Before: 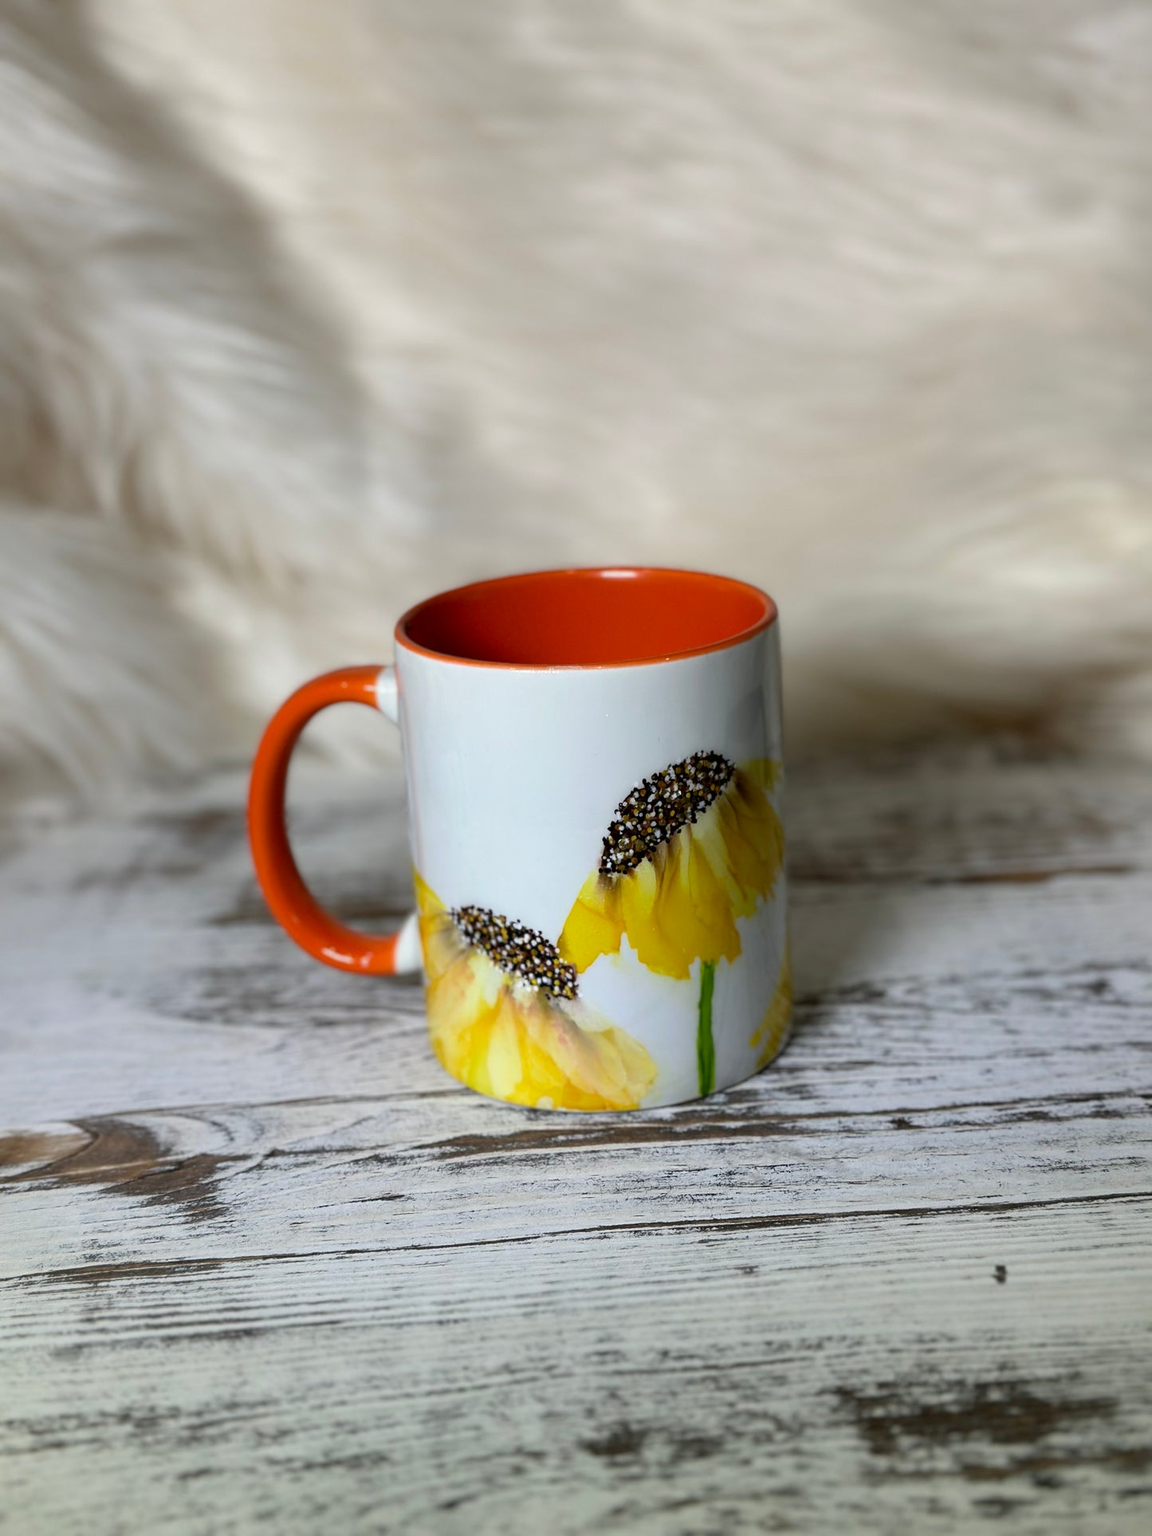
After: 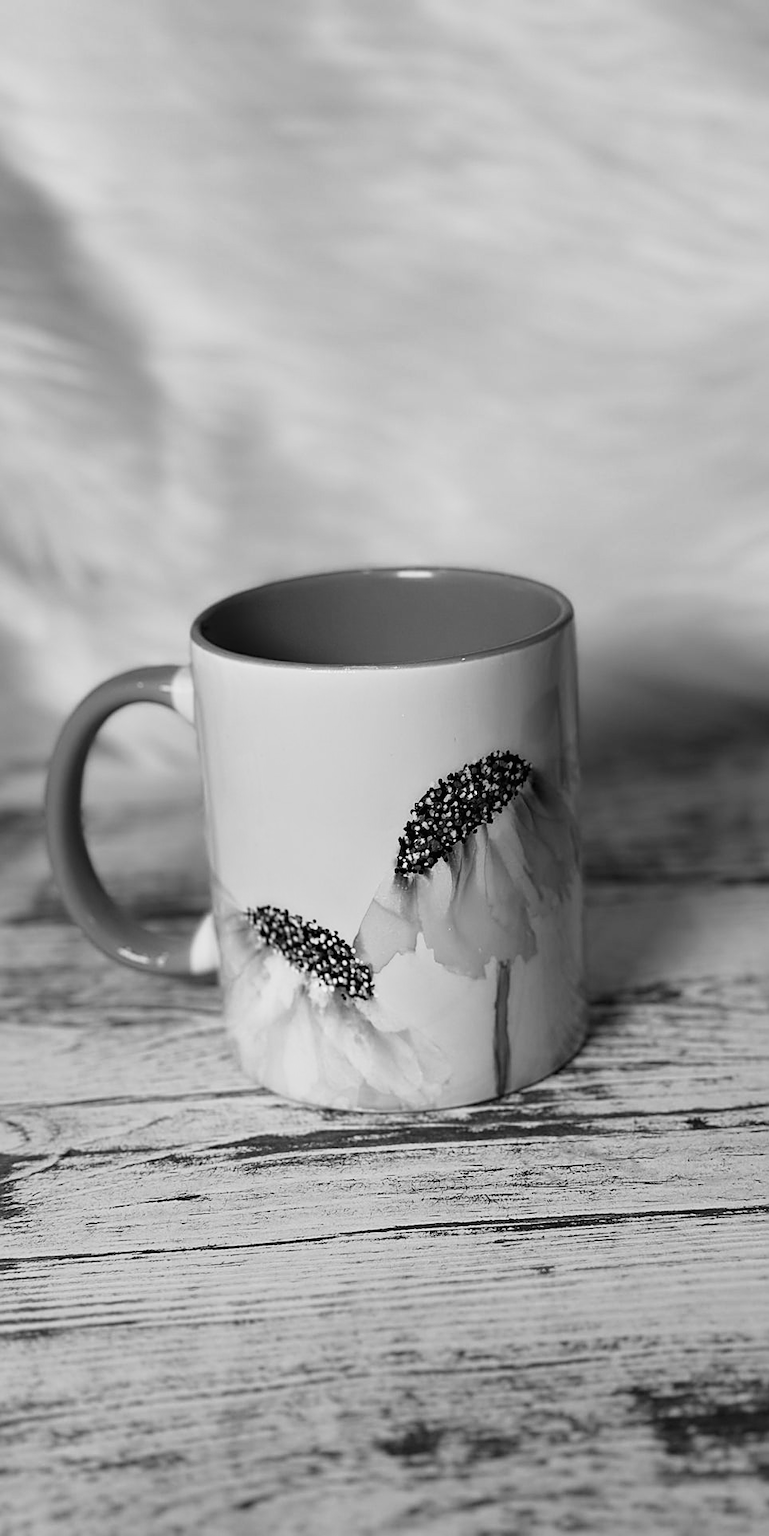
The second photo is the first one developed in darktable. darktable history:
sharpen: on, module defaults
tone curve: curves: ch0 [(0, 0.01) (0.037, 0.032) (0.131, 0.108) (0.275, 0.258) (0.483, 0.512) (0.61, 0.661) (0.696, 0.76) (0.792, 0.867) (0.911, 0.955) (0.997, 0.995)]; ch1 [(0, 0) (0.308, 0.268) (0.425, 0.383) (0.503, 0.502) (0.529, 0.543) (0.706, 0.754) (0.869, 0.907) (1, 1)]; ch2 [(0, 0) (0.228, 0.196) (0.336, 0.315) (0.399, 0.403) (0.485, 0.487) (0.502, 0.502) (0.525, 0.523) (0.545, 0.552) (0.587, 0.61) (0.636, 0.654) (0.711, 0.729) (0.855, 0.87) (0.998, 0.977)], color space Lab, independent channels, preserve colors none
monochrome: a 26.22, b 42.67, size 0.8
crop and rotate: left 17.732%, right 15.423%
